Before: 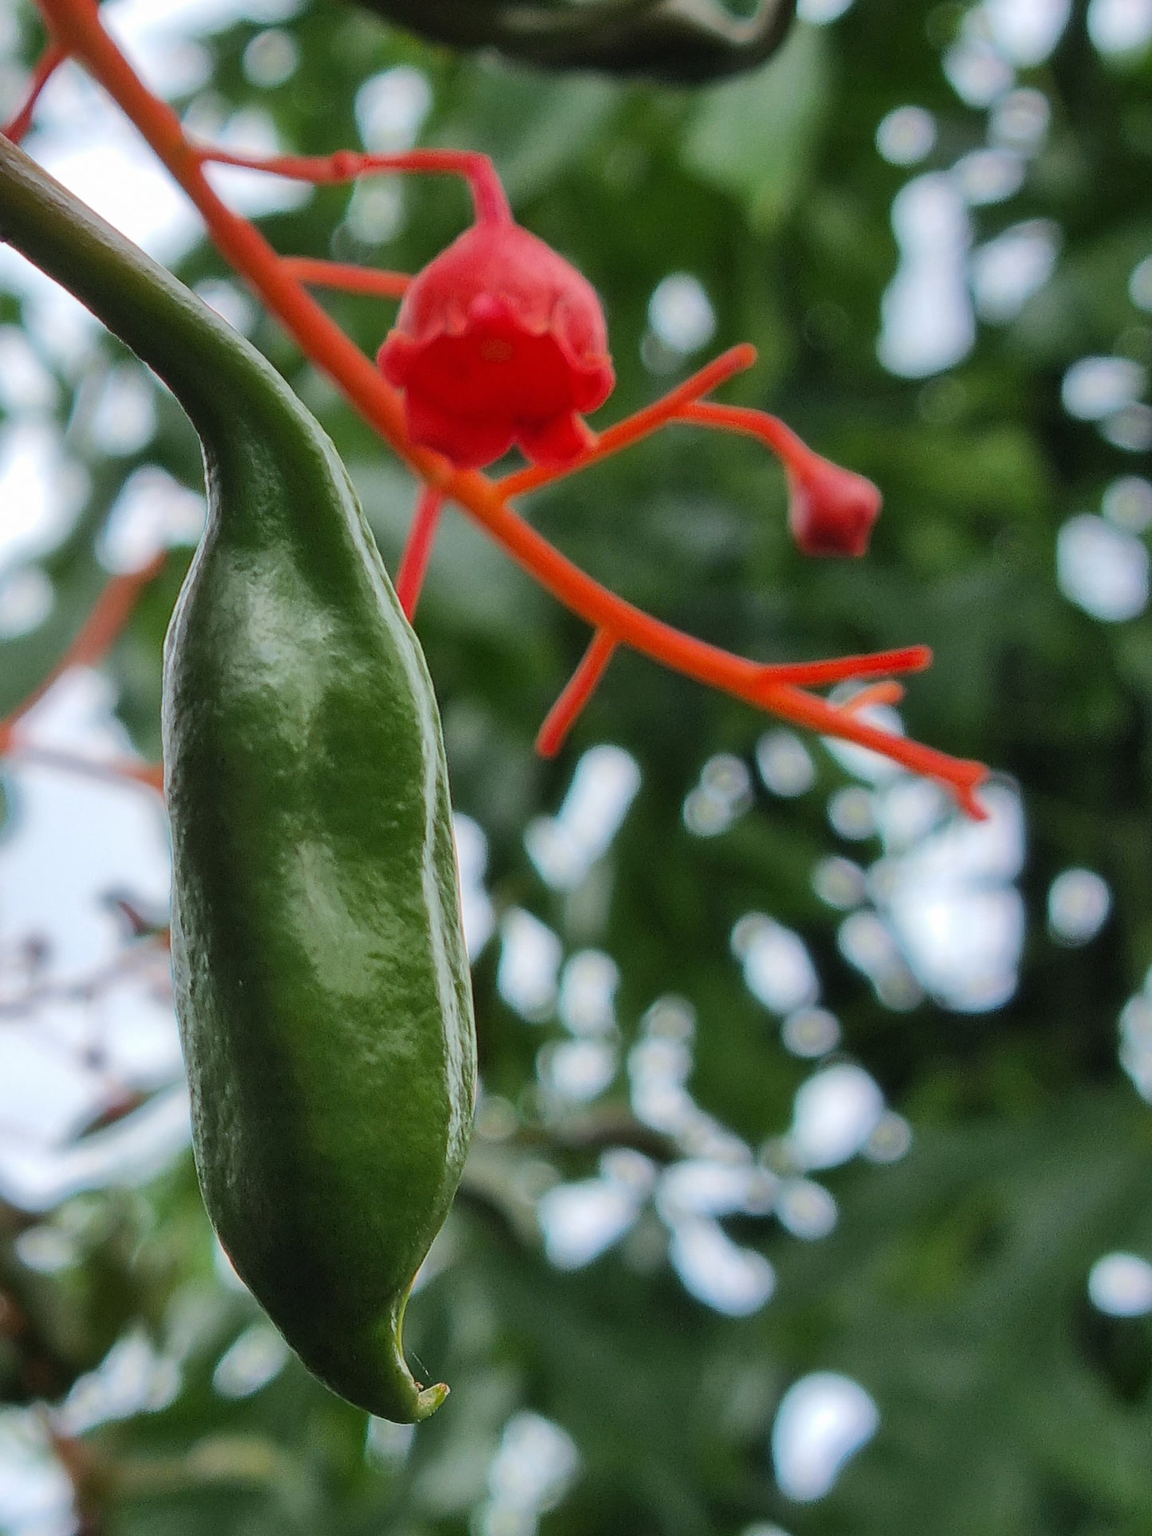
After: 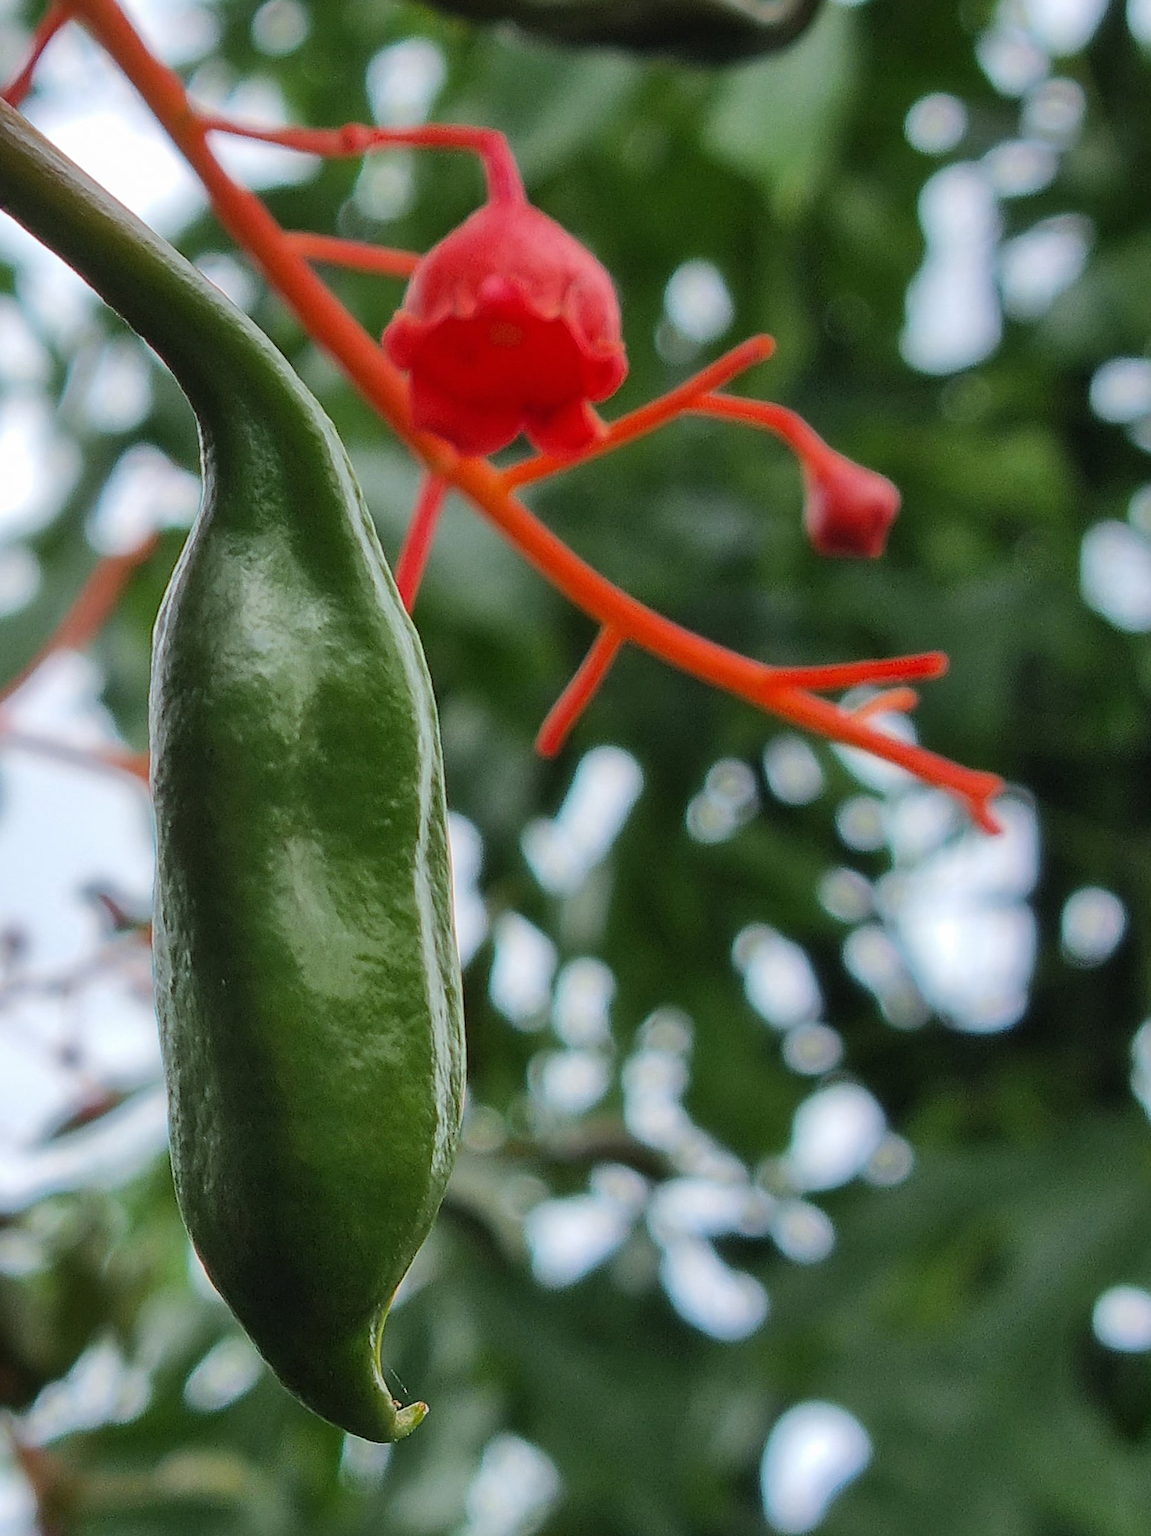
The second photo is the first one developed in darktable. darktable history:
crop and rotate: angle -1.54°
sharpen: amount 0.206
